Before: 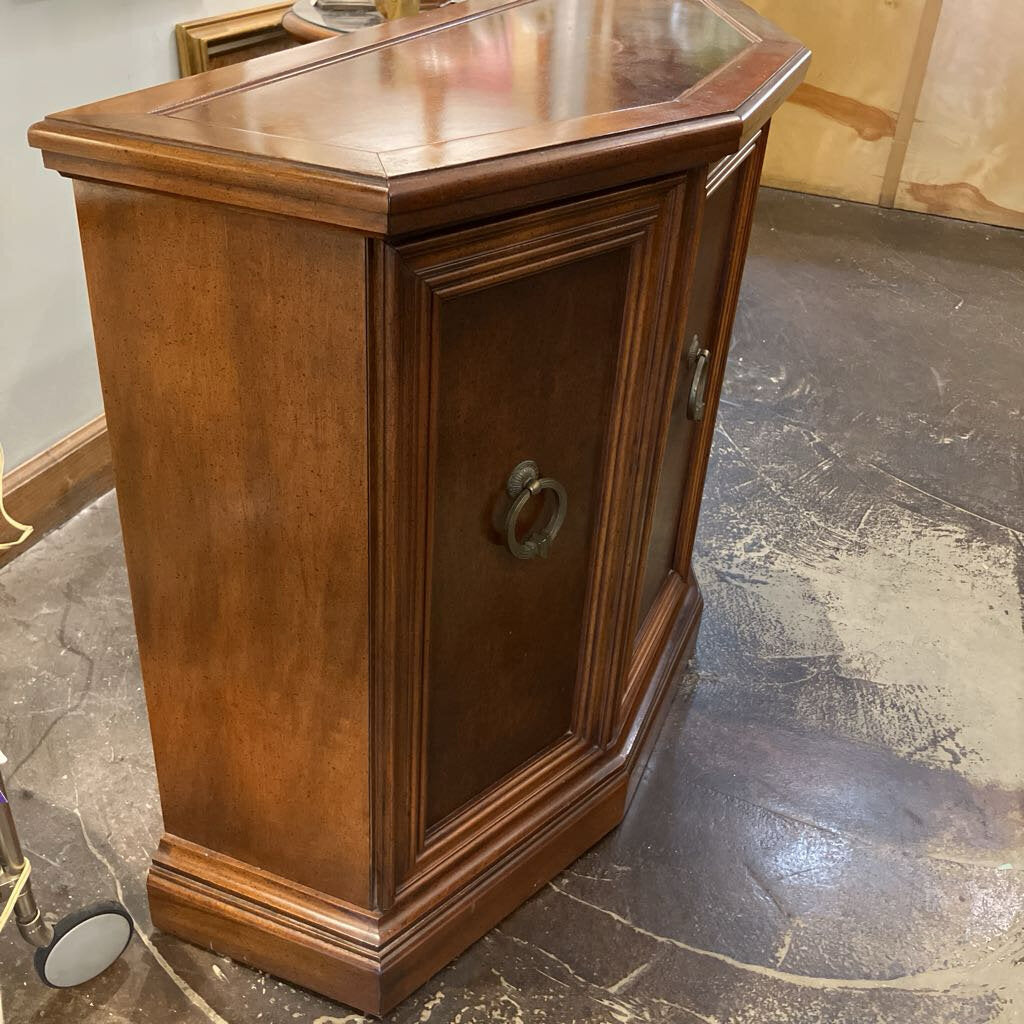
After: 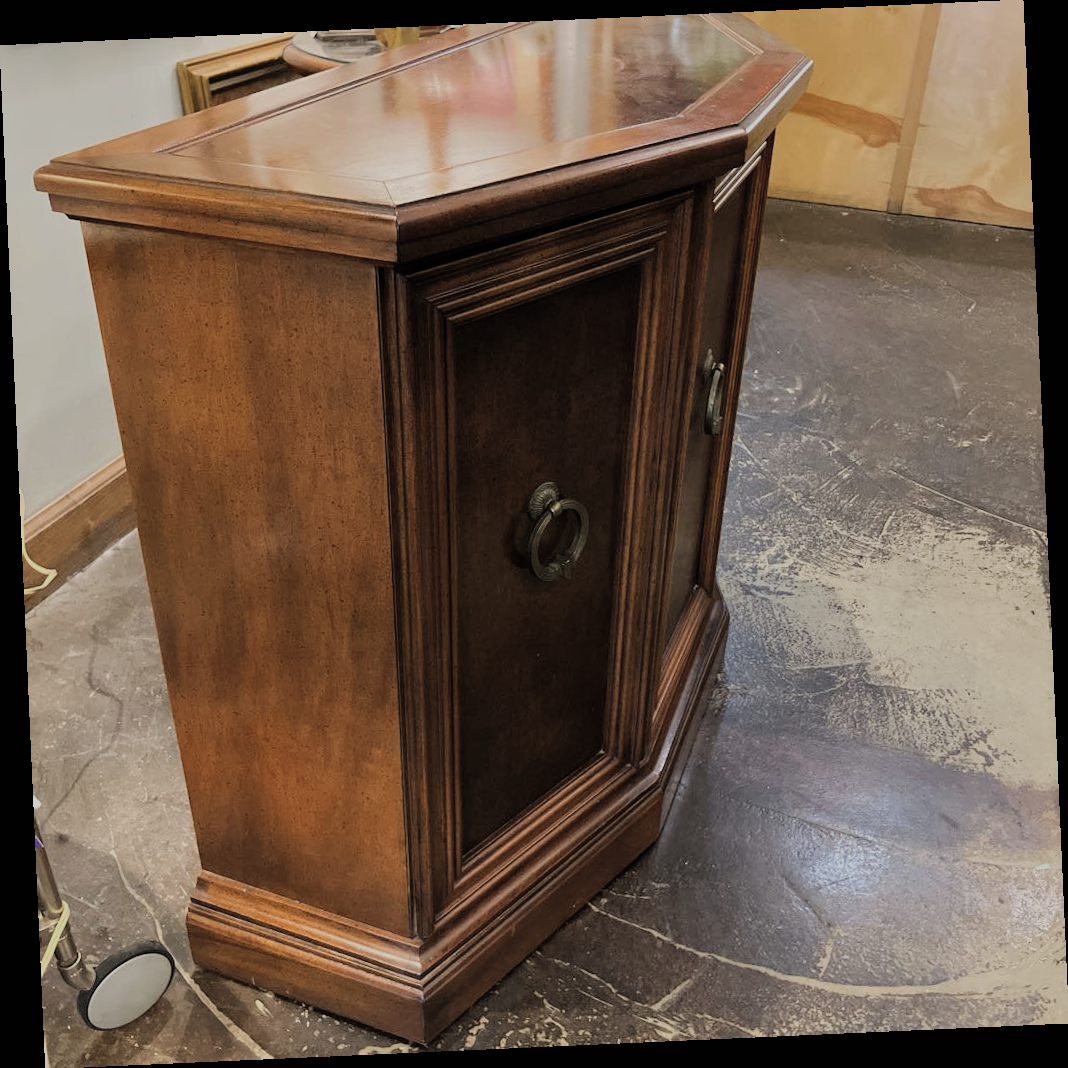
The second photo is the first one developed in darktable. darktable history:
filmic rgb: black relative exposure -4.14 EV, white relative exposure 5.1 EV, hardness 2.11, contrast 1.165
exposure: black level correction -0.015, exposure -0.125 EV, compensate highlight preservation false
rotate and perspective: rotation -2.56°, automatic cropping off
bloom: size 5%, threshold 95%, strength 15%
